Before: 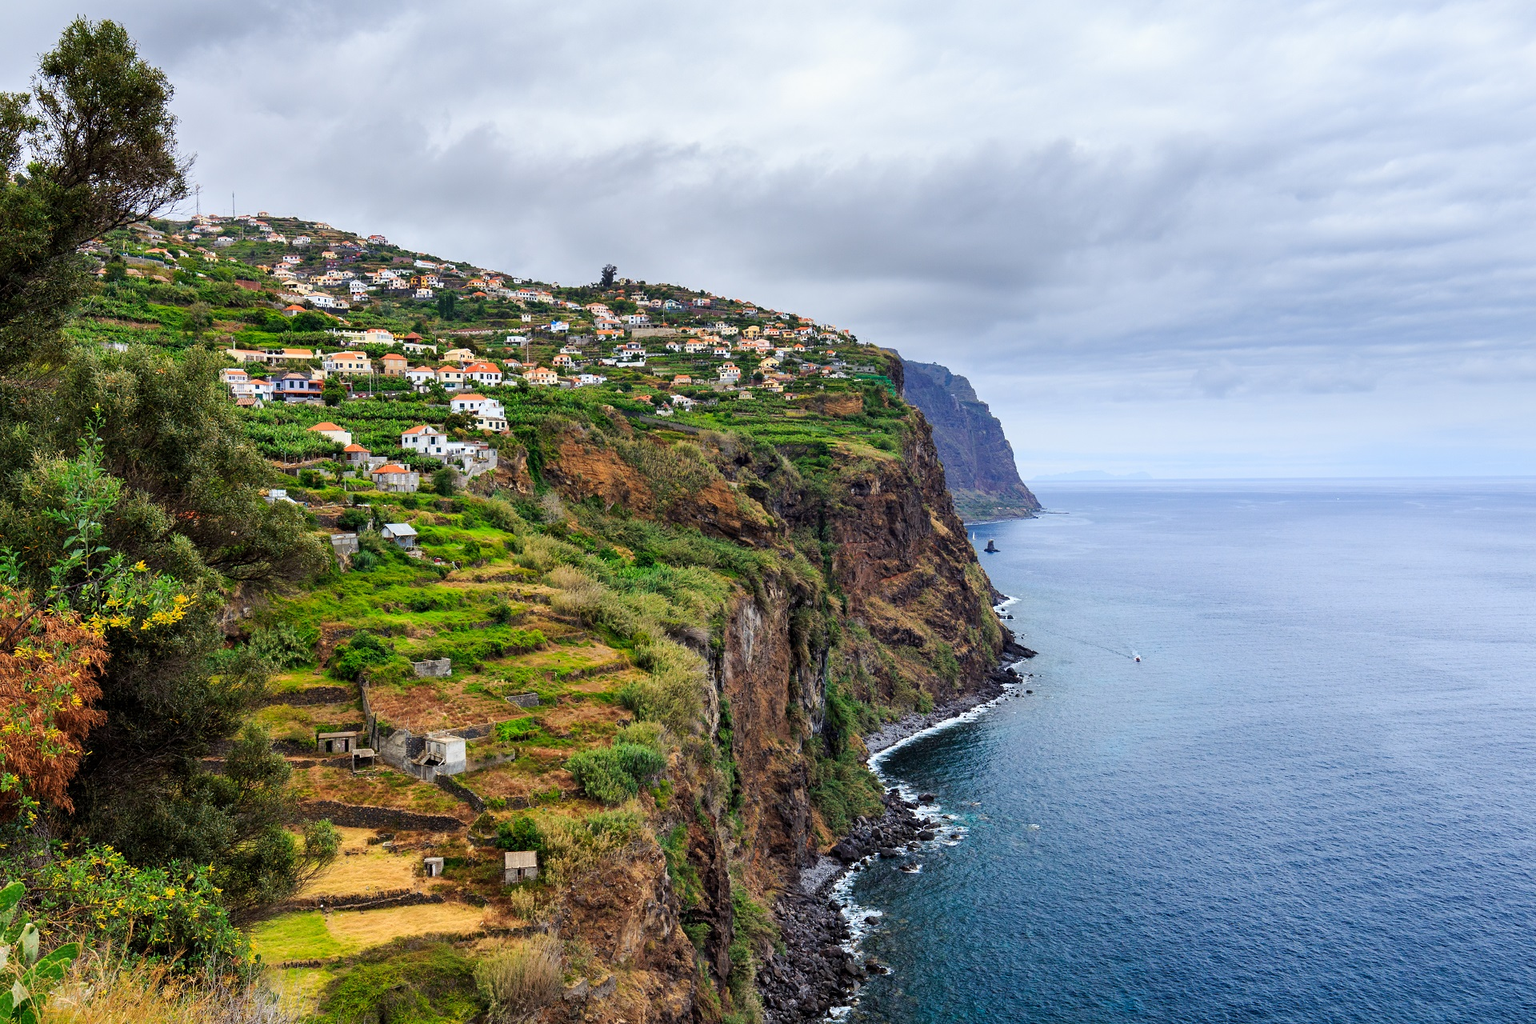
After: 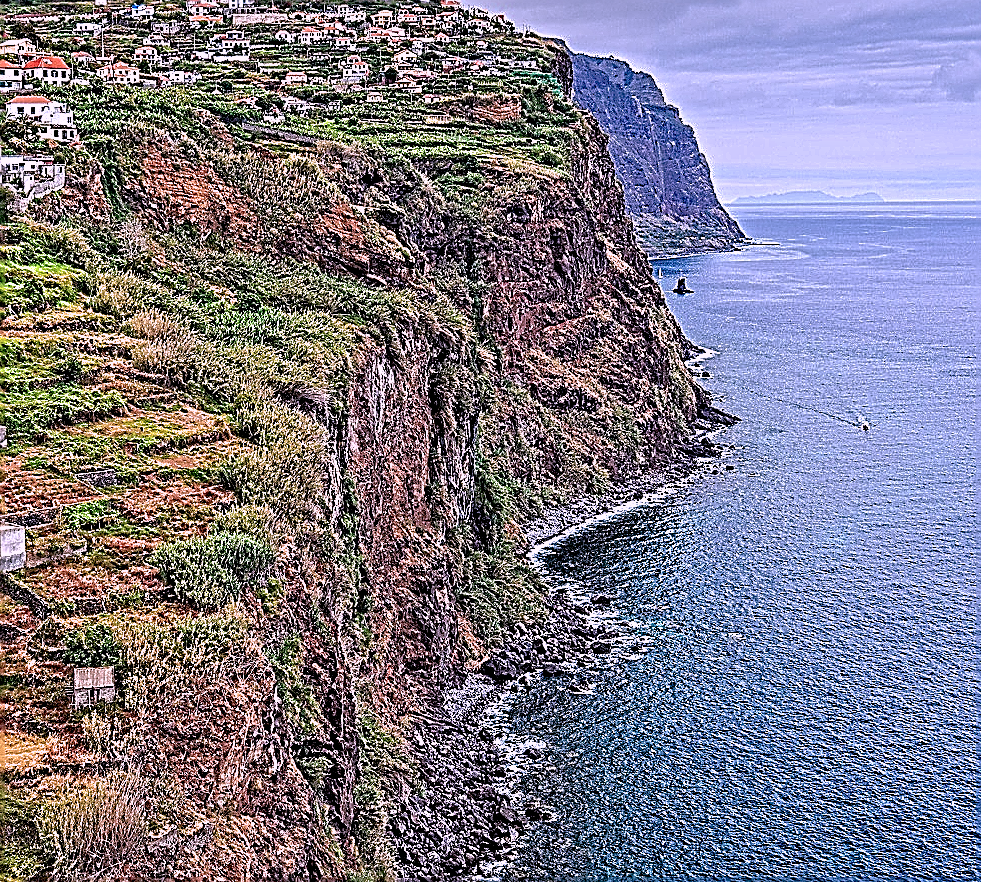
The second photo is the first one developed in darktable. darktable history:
crop and rotate: left 29.048%, top 31.044%, right 19.852%
color correction: highlights a* 16.24, highlights b* -20.54
contrast equalizer: y [[0.406, 0.494, 0.589, 0.753, 0.877, 0.999], [0.5 ×6], [0.5 ×6], [0 ×6], [0 ×6]]
shadows and highlights: on, module defaults
sharpen: radius 1.647, amount 1.302
